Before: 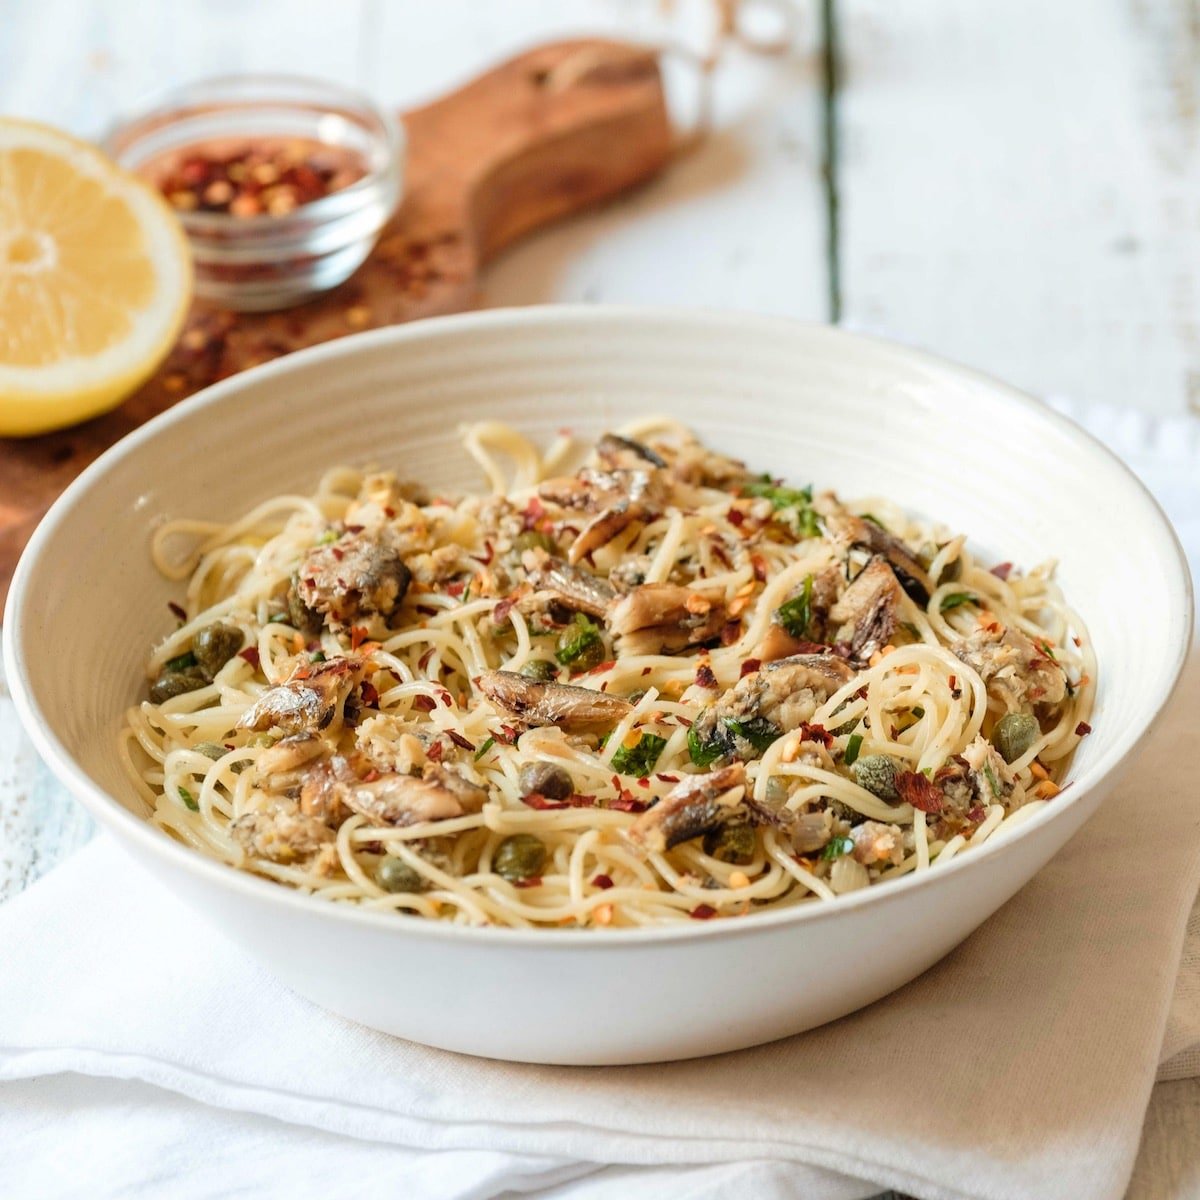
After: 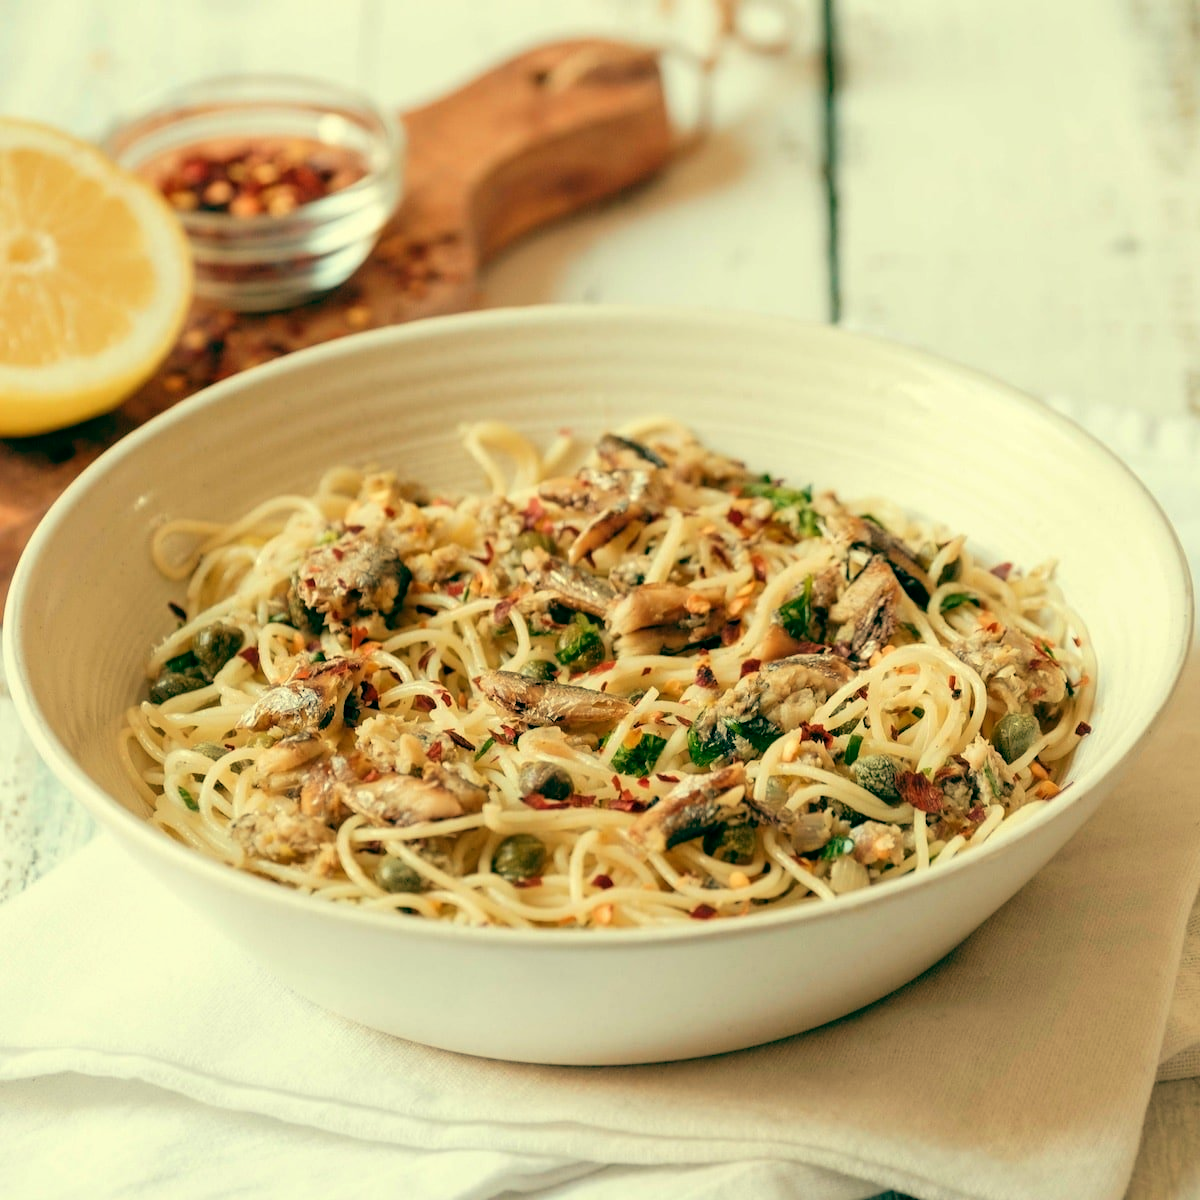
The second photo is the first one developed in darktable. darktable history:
white balance: red 1, blue 1
color balance: mode lift, gamma, gain (sRGB), lift [1, 0.69, 1, 1], gamma [1, 1.482, 1, 1], gain [1, 1, 1, 0.802]
